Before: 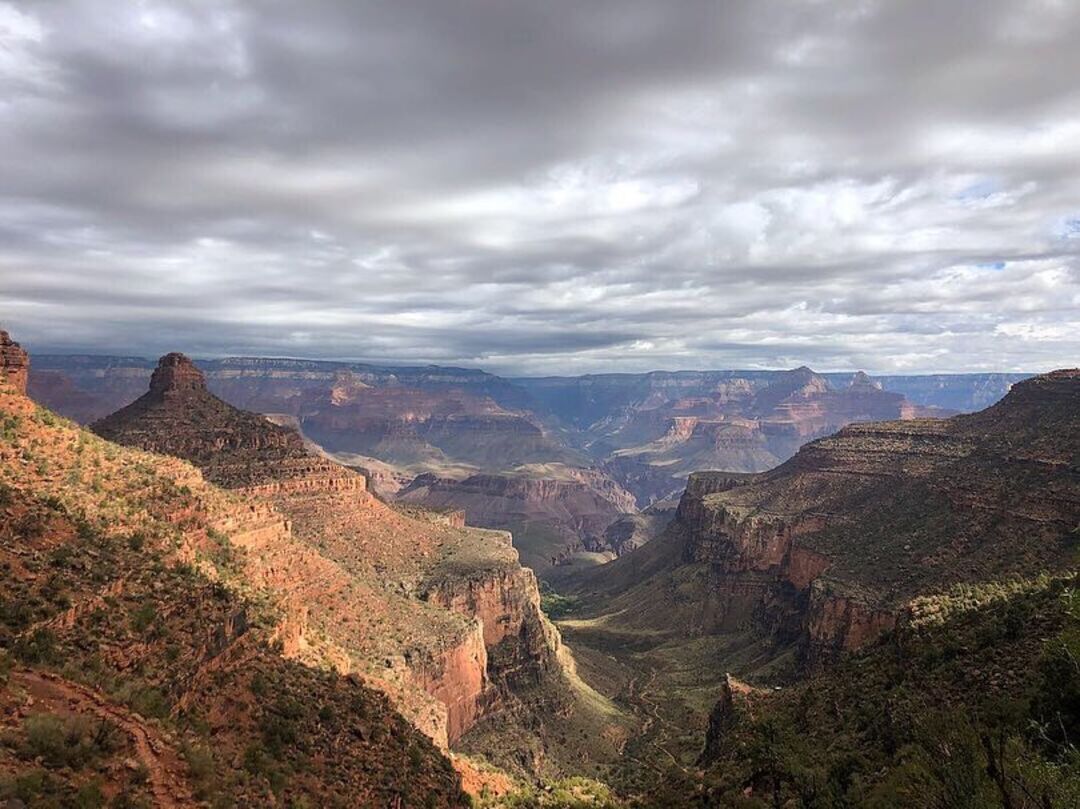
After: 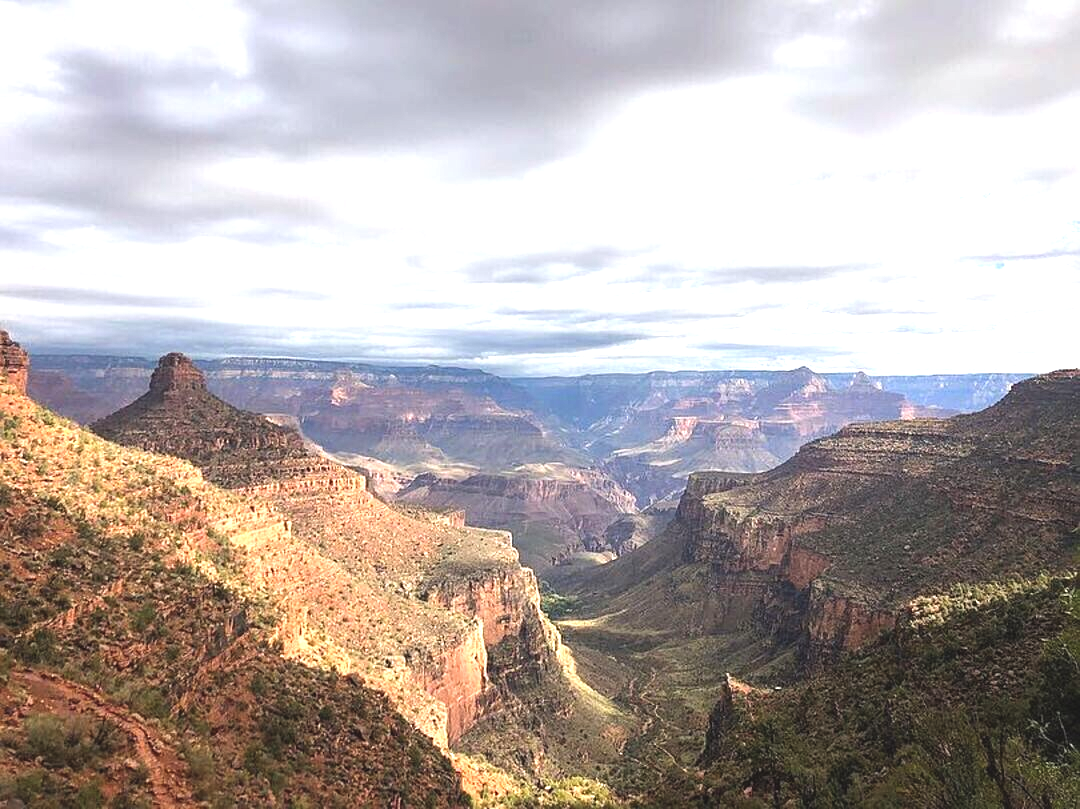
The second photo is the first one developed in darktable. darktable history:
exposure: black level correction -0.005, exposure 1.005 EV, compensate exposure bias true, compensate highlight preservation false
sharpen: radius 1.261, amount 0.297, threshold 0.067
